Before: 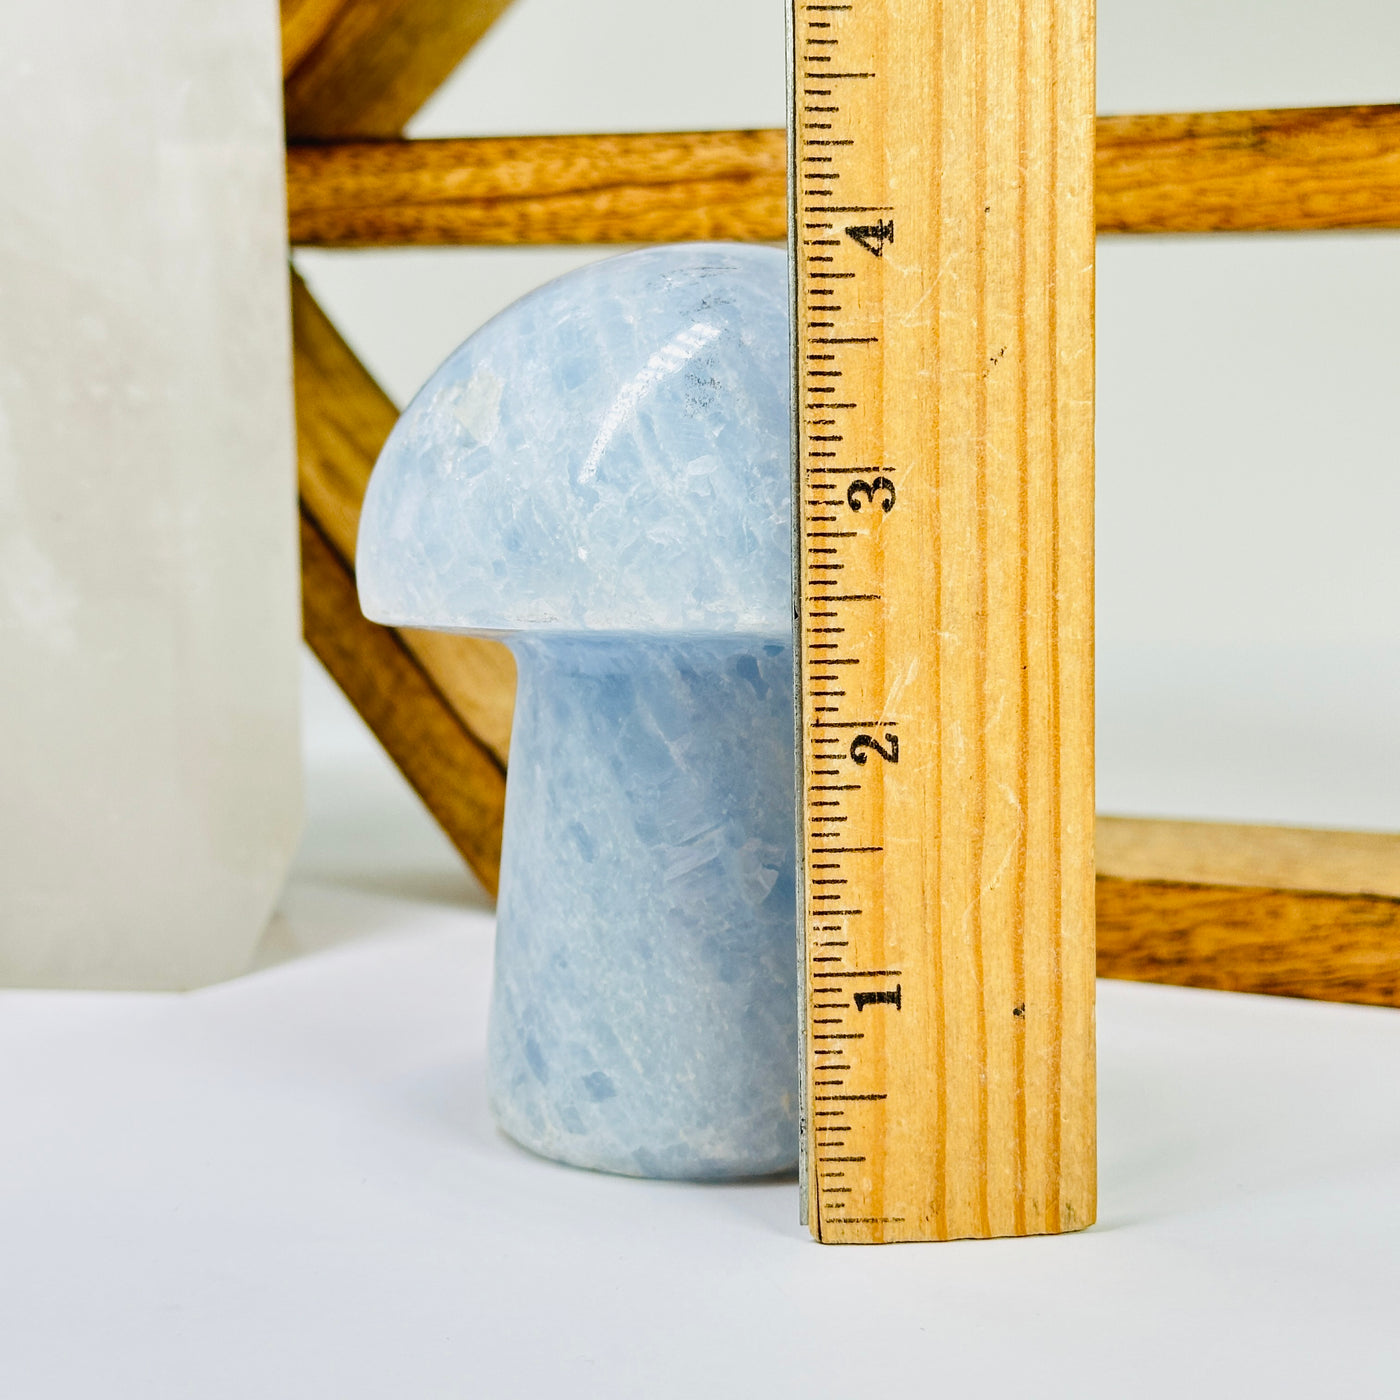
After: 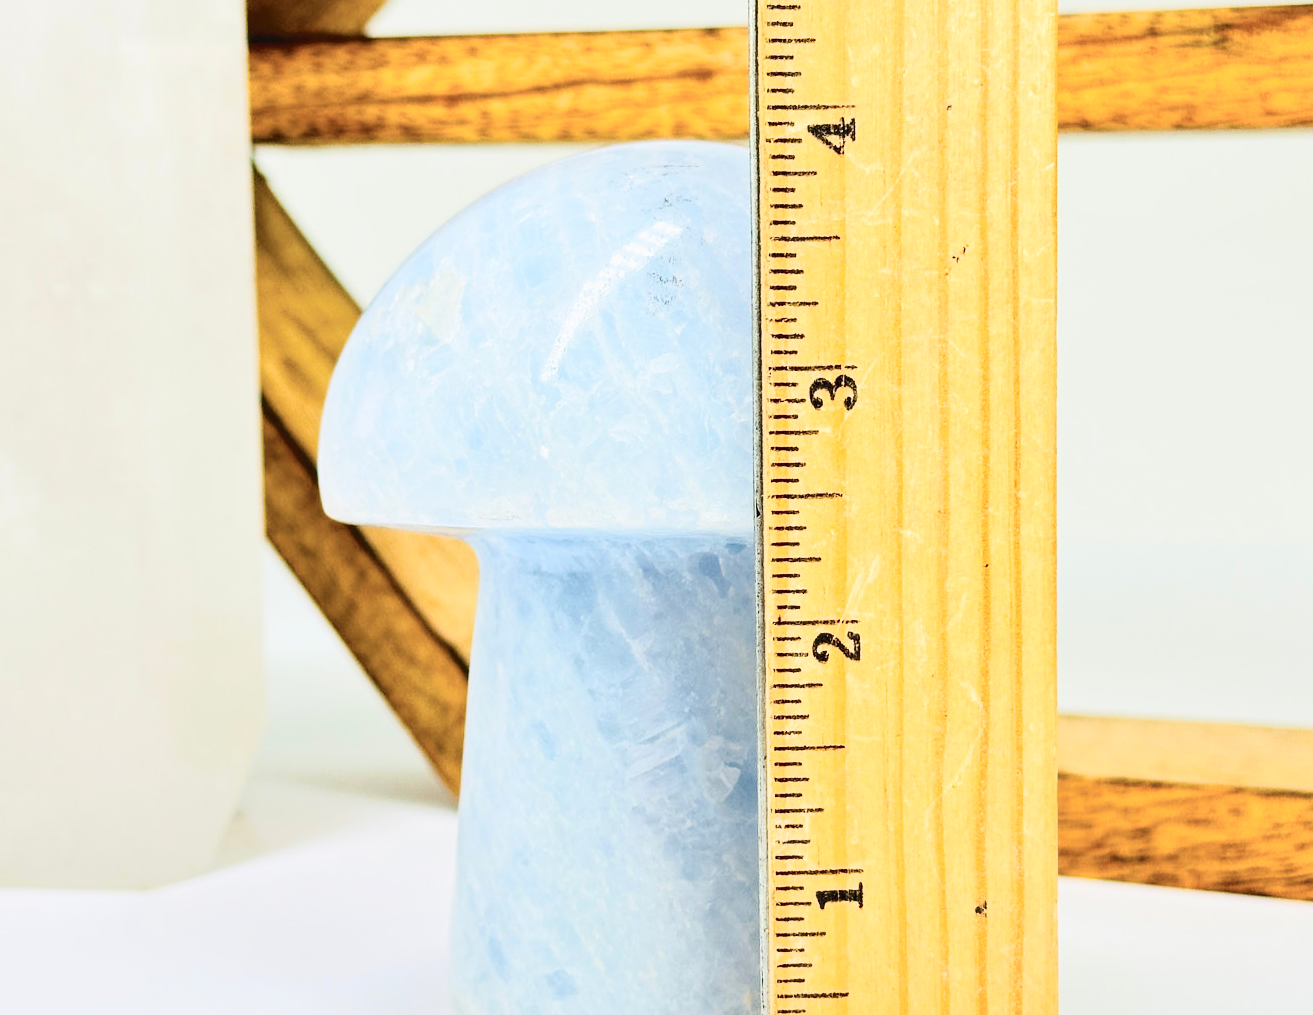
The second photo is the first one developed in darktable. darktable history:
tone curve: curves: ch0 [(0, 0) (0.003, 0.002) (0.011, 0.008) (0.025, 0.019) (0.044, 0.034) (0.069, 0.053) (0.1, 0.079) (0.136, 0.127) (0.177, 0.191) (0.224, 0.274) (0.277, 0.367) (0.335, 0.465) (0.399, 0.552) (0.468, 0.643) (0.543, 0.737) (0.623, 0.82) (0.709, 0.891) (0.801, 0.928) (0.898, 0.963) (1, 1)], color space Lab, independent channels, preserve colors none
shadows and highlights: shadows 62.66, white point adjustment 0.37, highlights -34.44, compress 83.82%
crop: left 2.737%, top 7.287%, right 3.421%, bottom 20.179%
